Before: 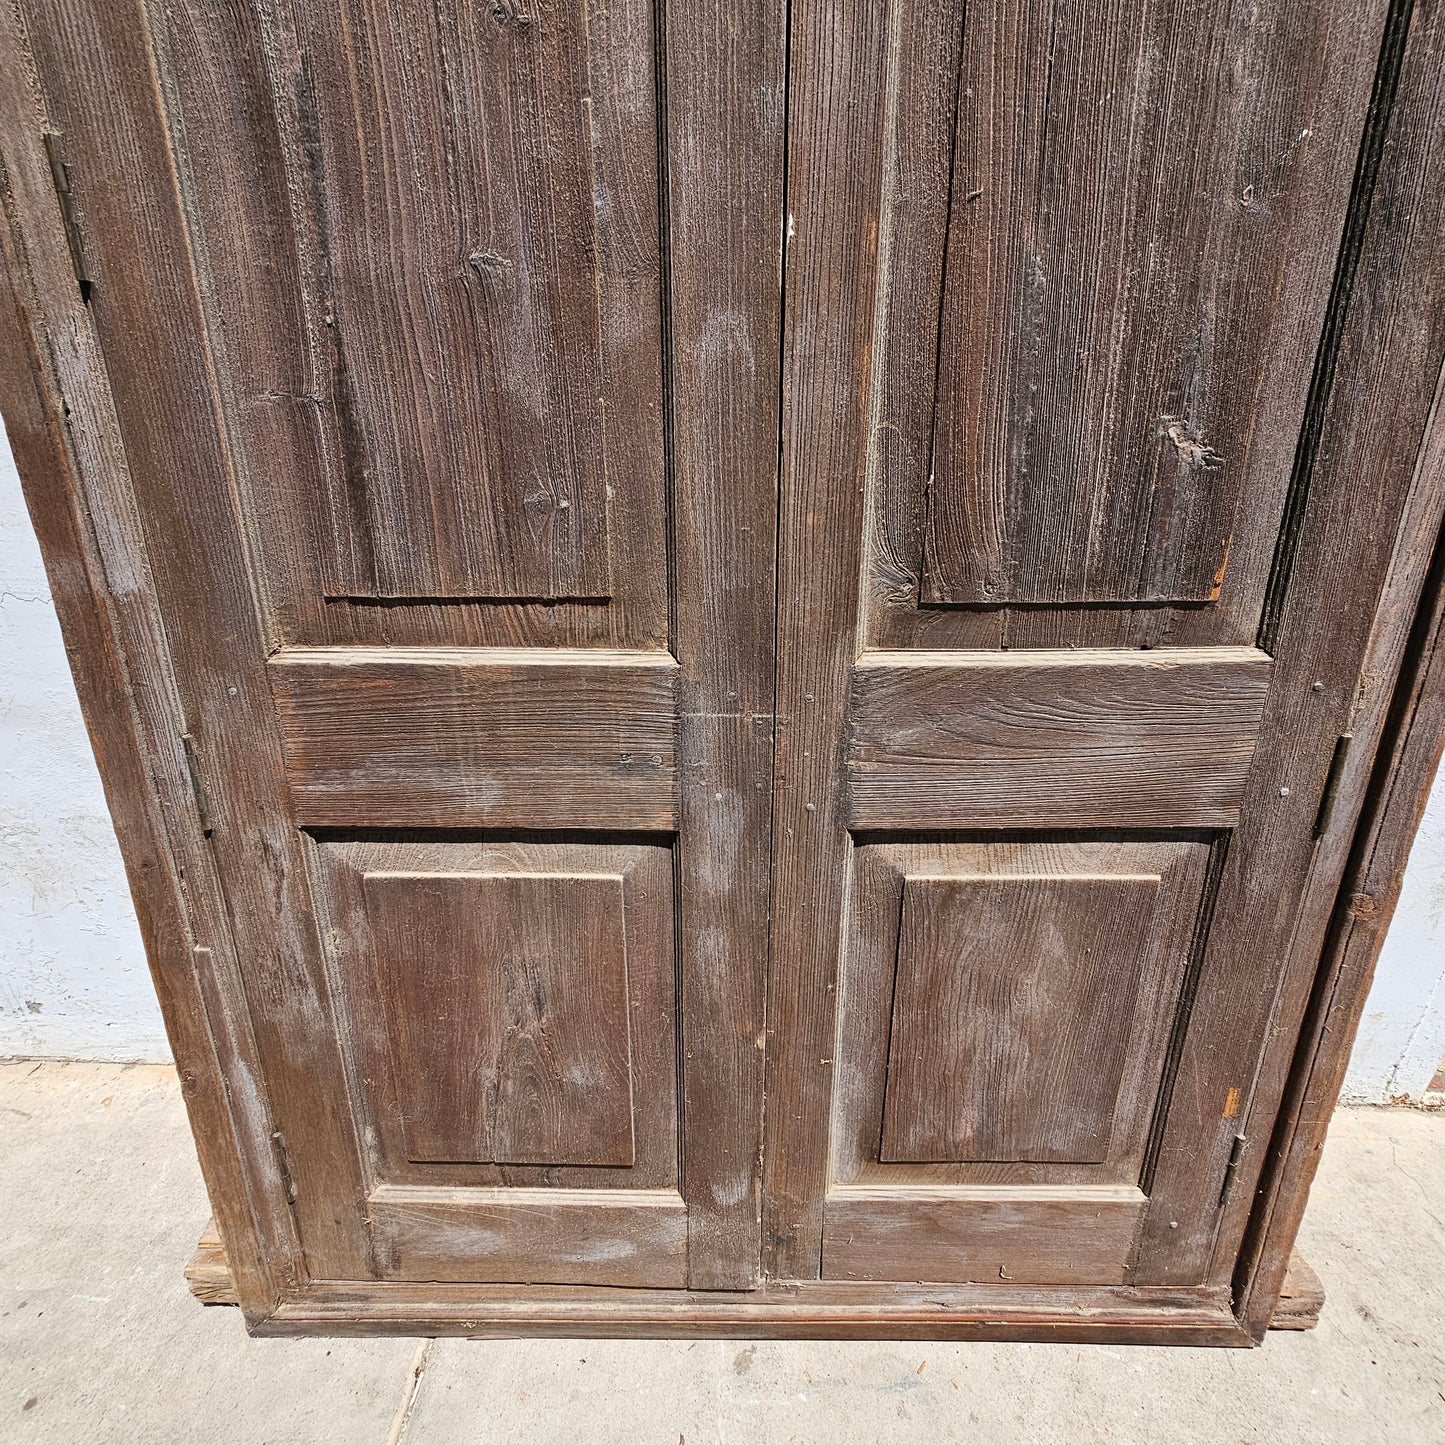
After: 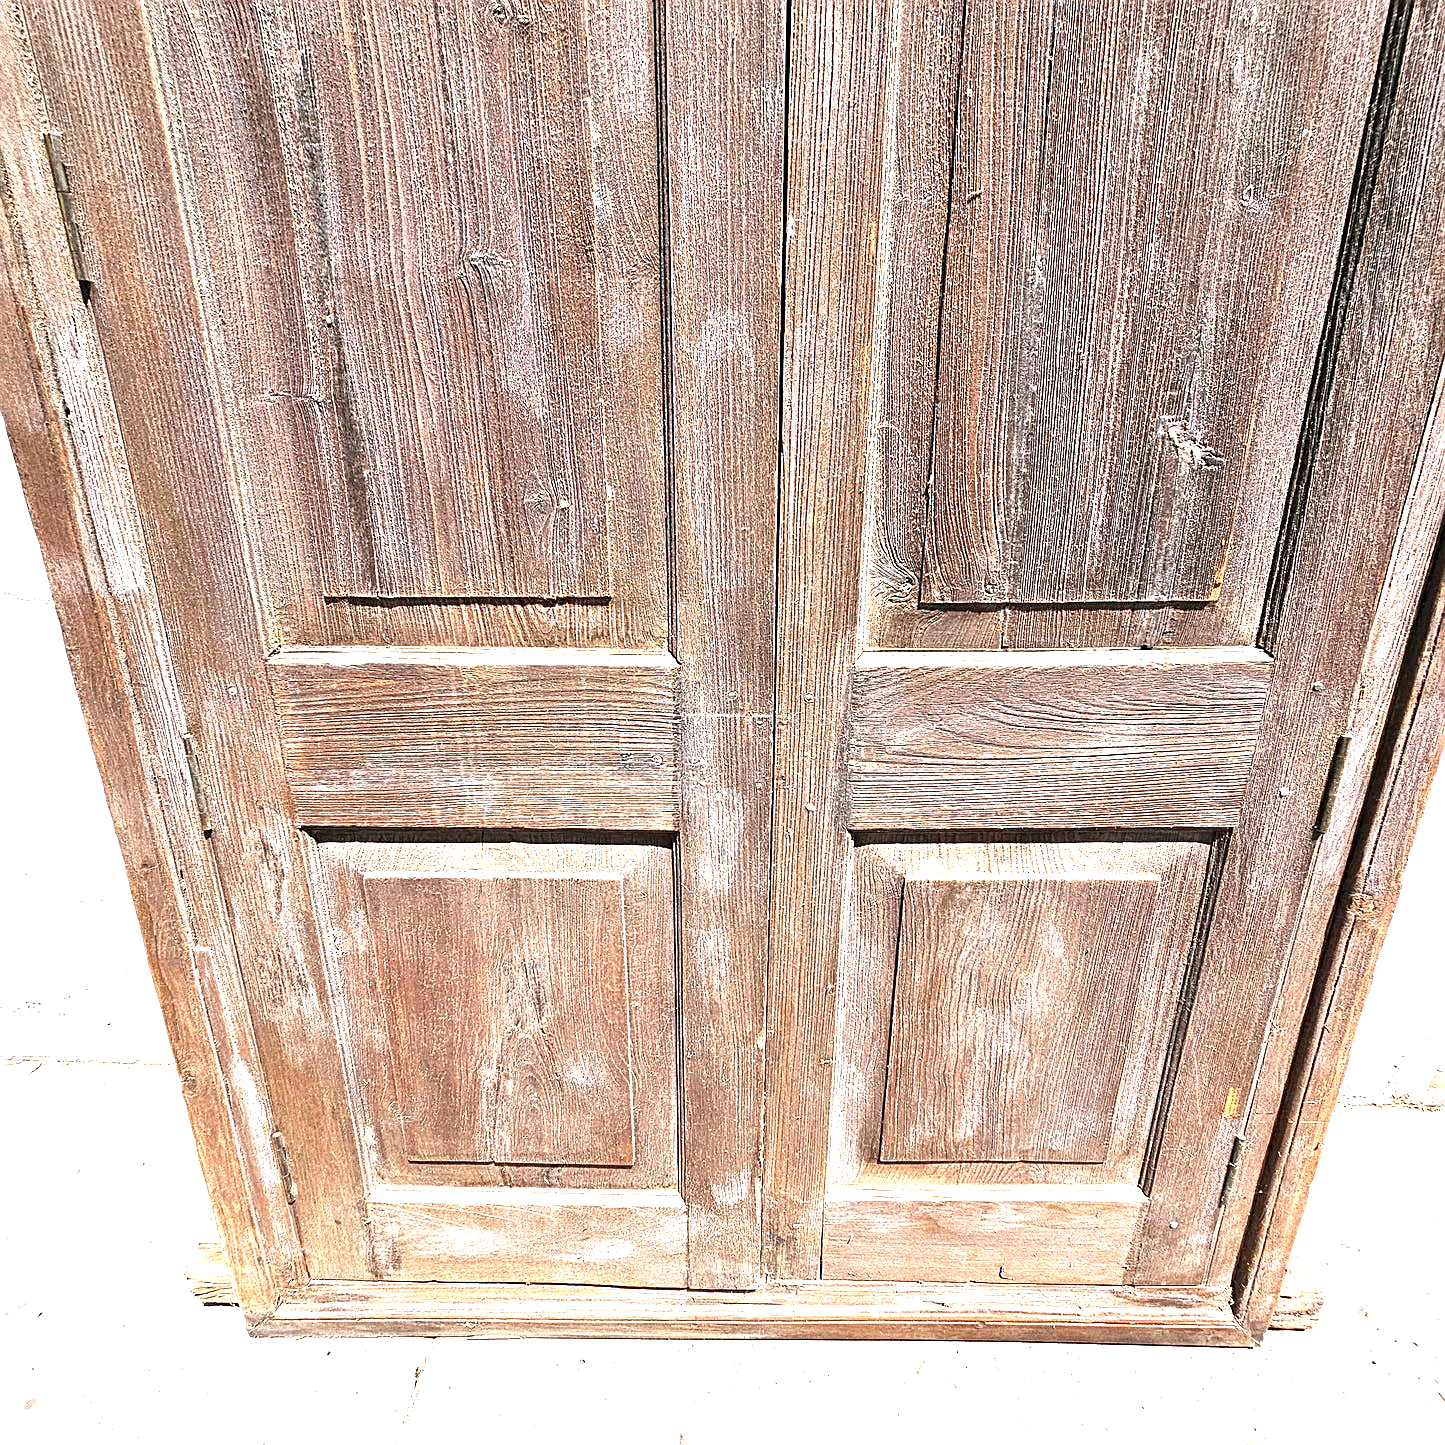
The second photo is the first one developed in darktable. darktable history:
exposure: black level correction 0.001, exposure 1.822 EV, compensate exposure bias true, compensate highlight preservation false
sharpen: on, module defaults
